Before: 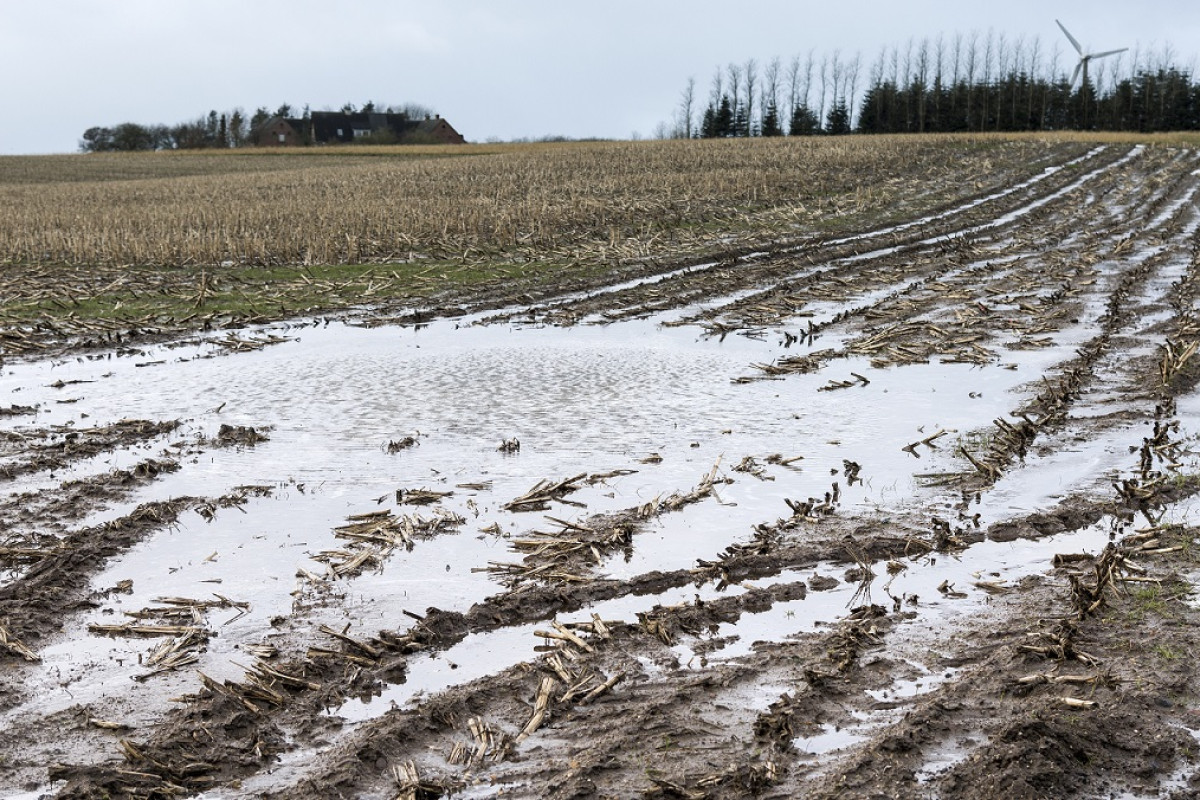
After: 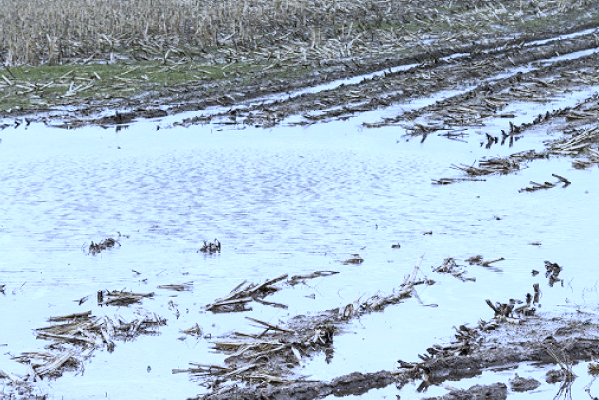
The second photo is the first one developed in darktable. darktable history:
contrast brightness saturation: contrast 0.14, brightness 0.21
crop: left 25%, top 25%, right 25%, bottom 25%
white balance: red 0.871, blue 1.249
